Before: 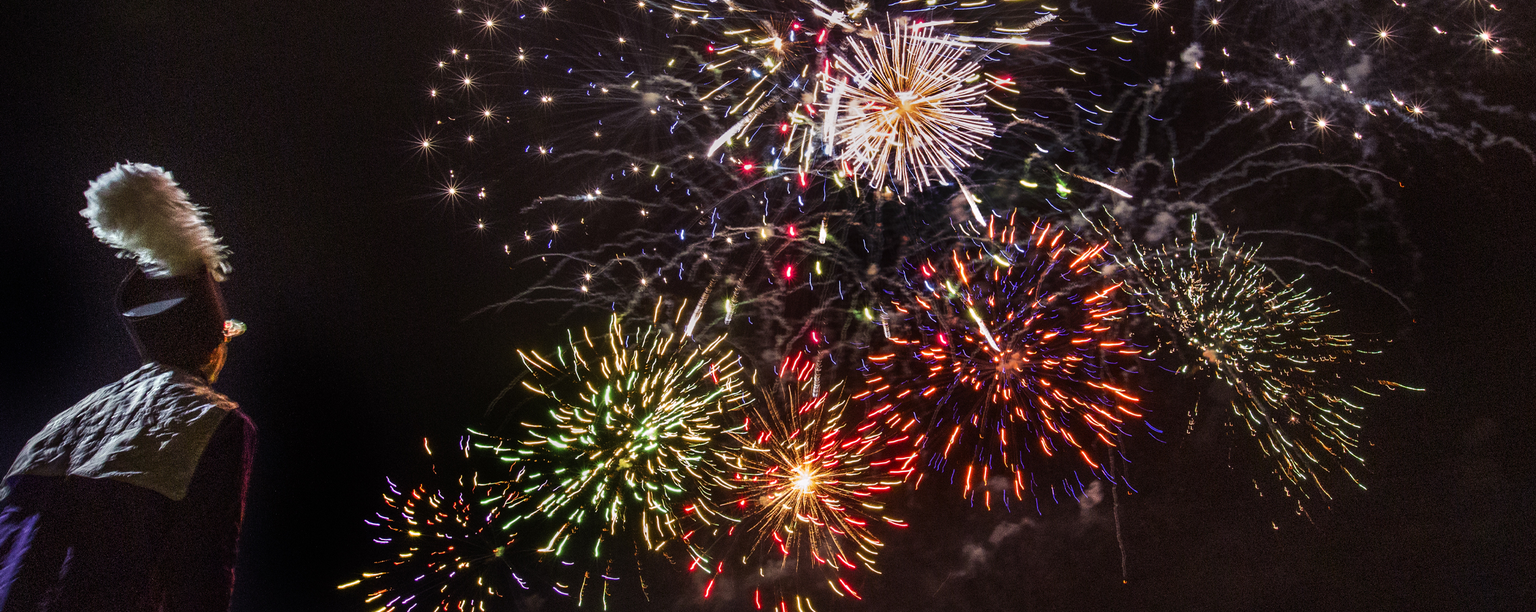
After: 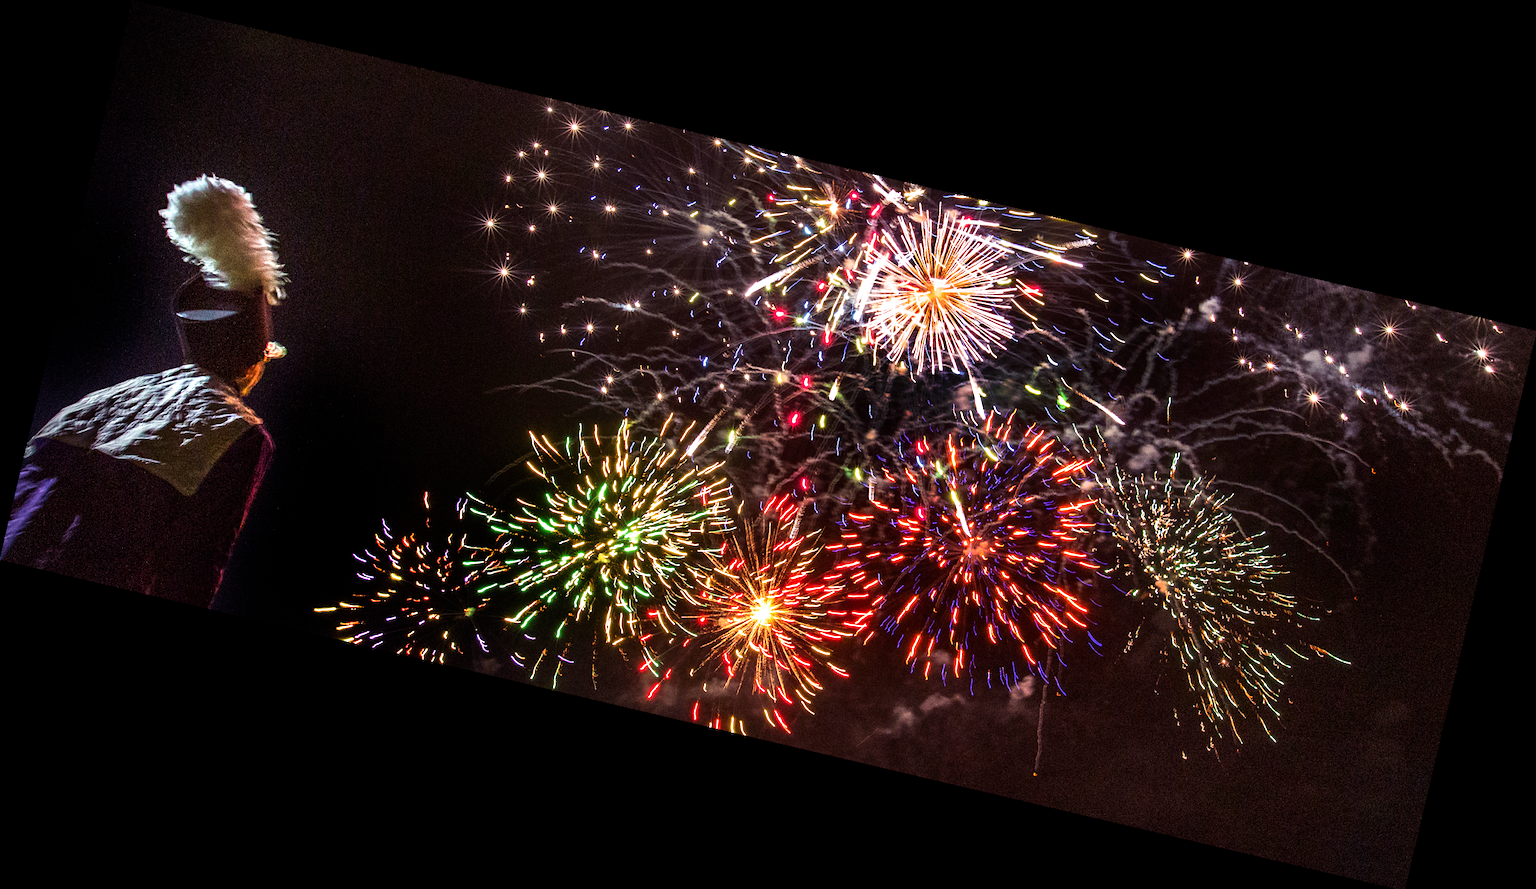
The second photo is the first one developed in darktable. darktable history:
exposure: exposure 0.6 EV, compensate highlight preservation false
vignetting: fall-off radius 93.87%
rotate and perspective: rotation 13.27°, automatic cropping off
